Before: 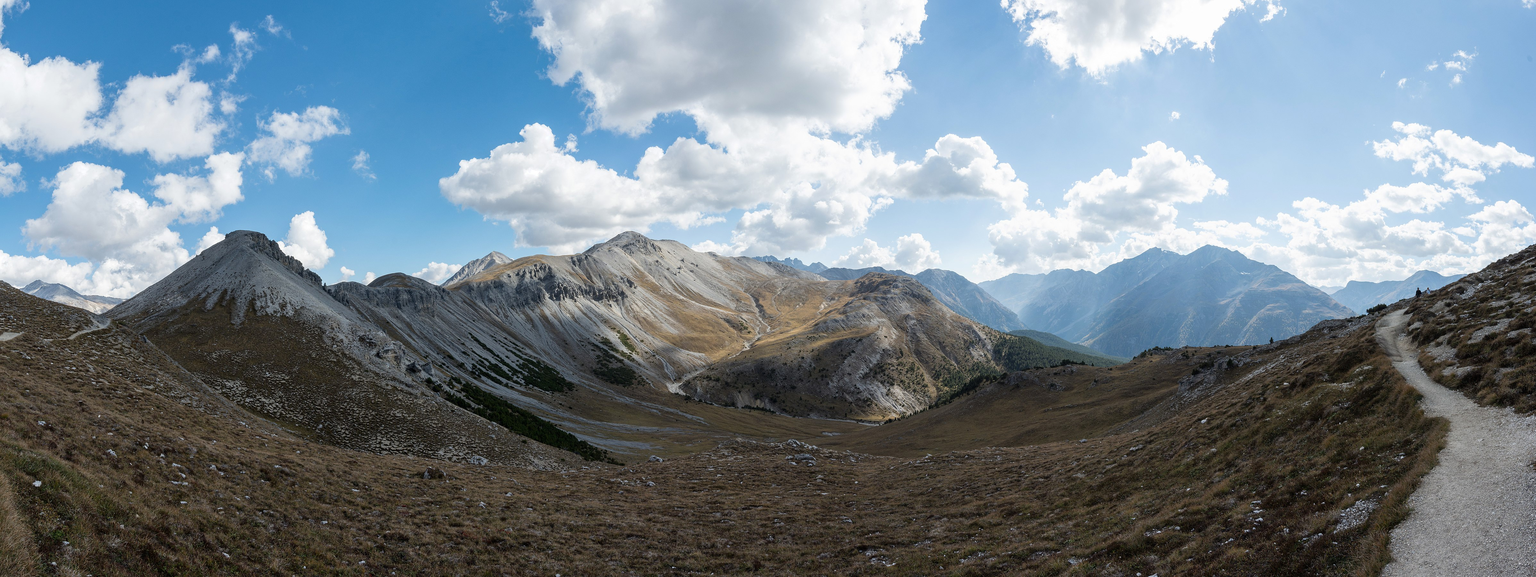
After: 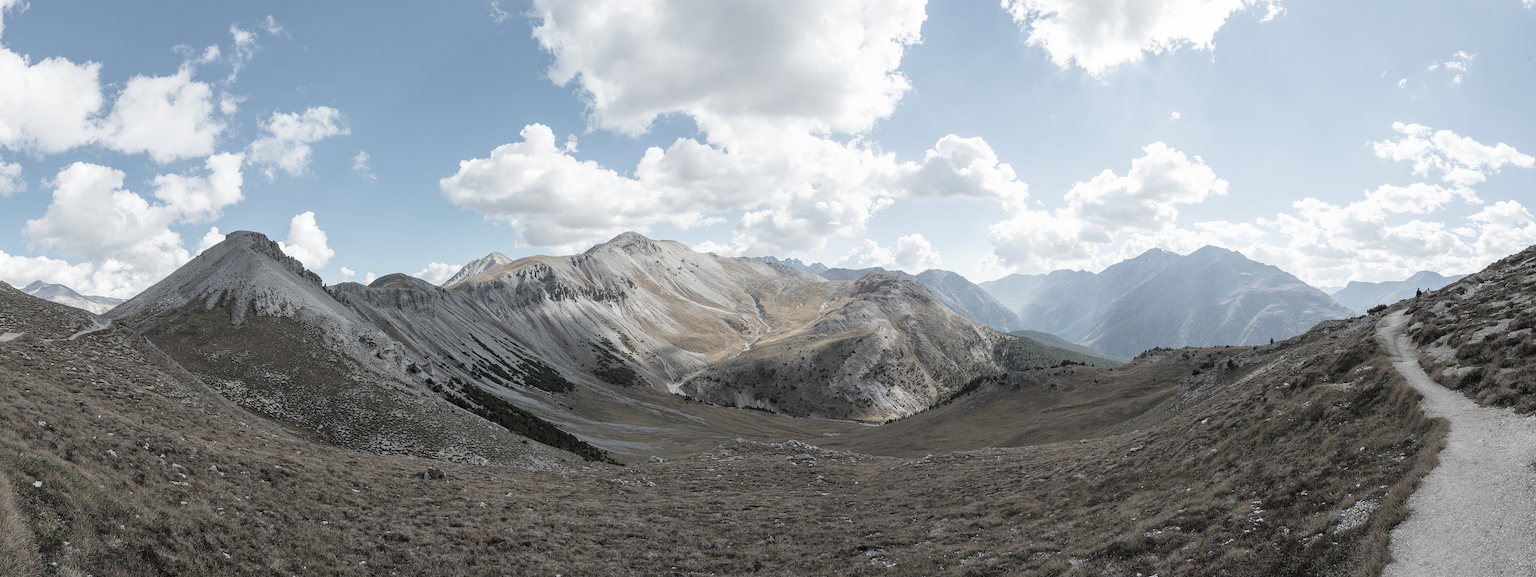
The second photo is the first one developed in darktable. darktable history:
contrast brightness saturation: brightness 0.185, saturation -0.503
